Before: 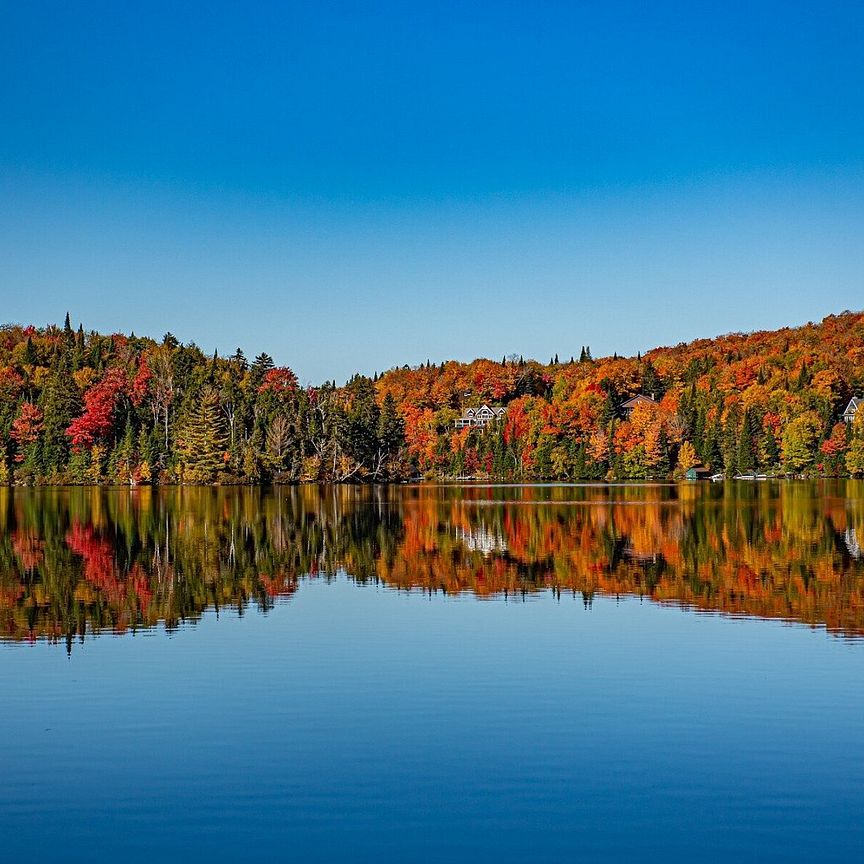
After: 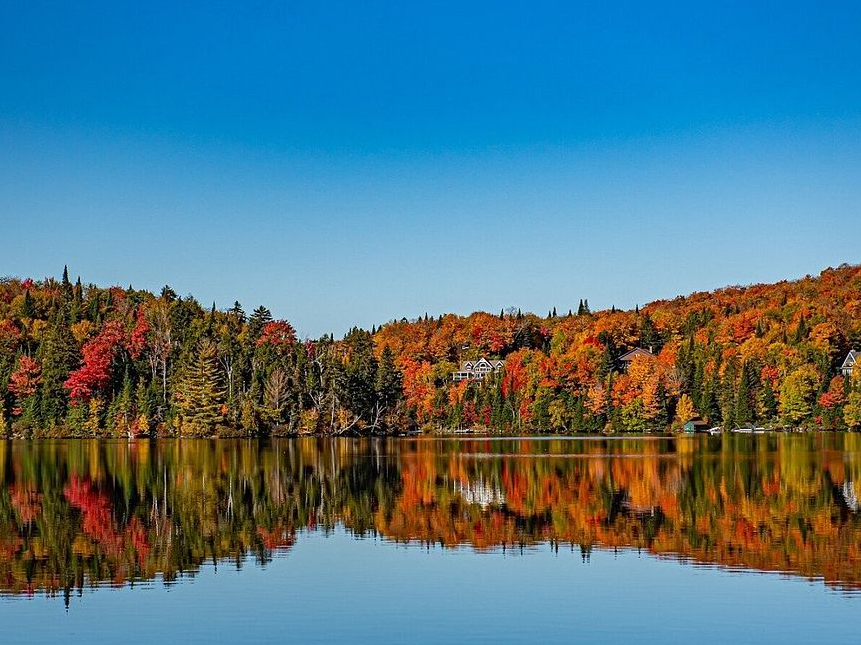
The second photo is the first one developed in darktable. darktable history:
crop: left 0.288%, top 5.484%, bottom 19.853%
